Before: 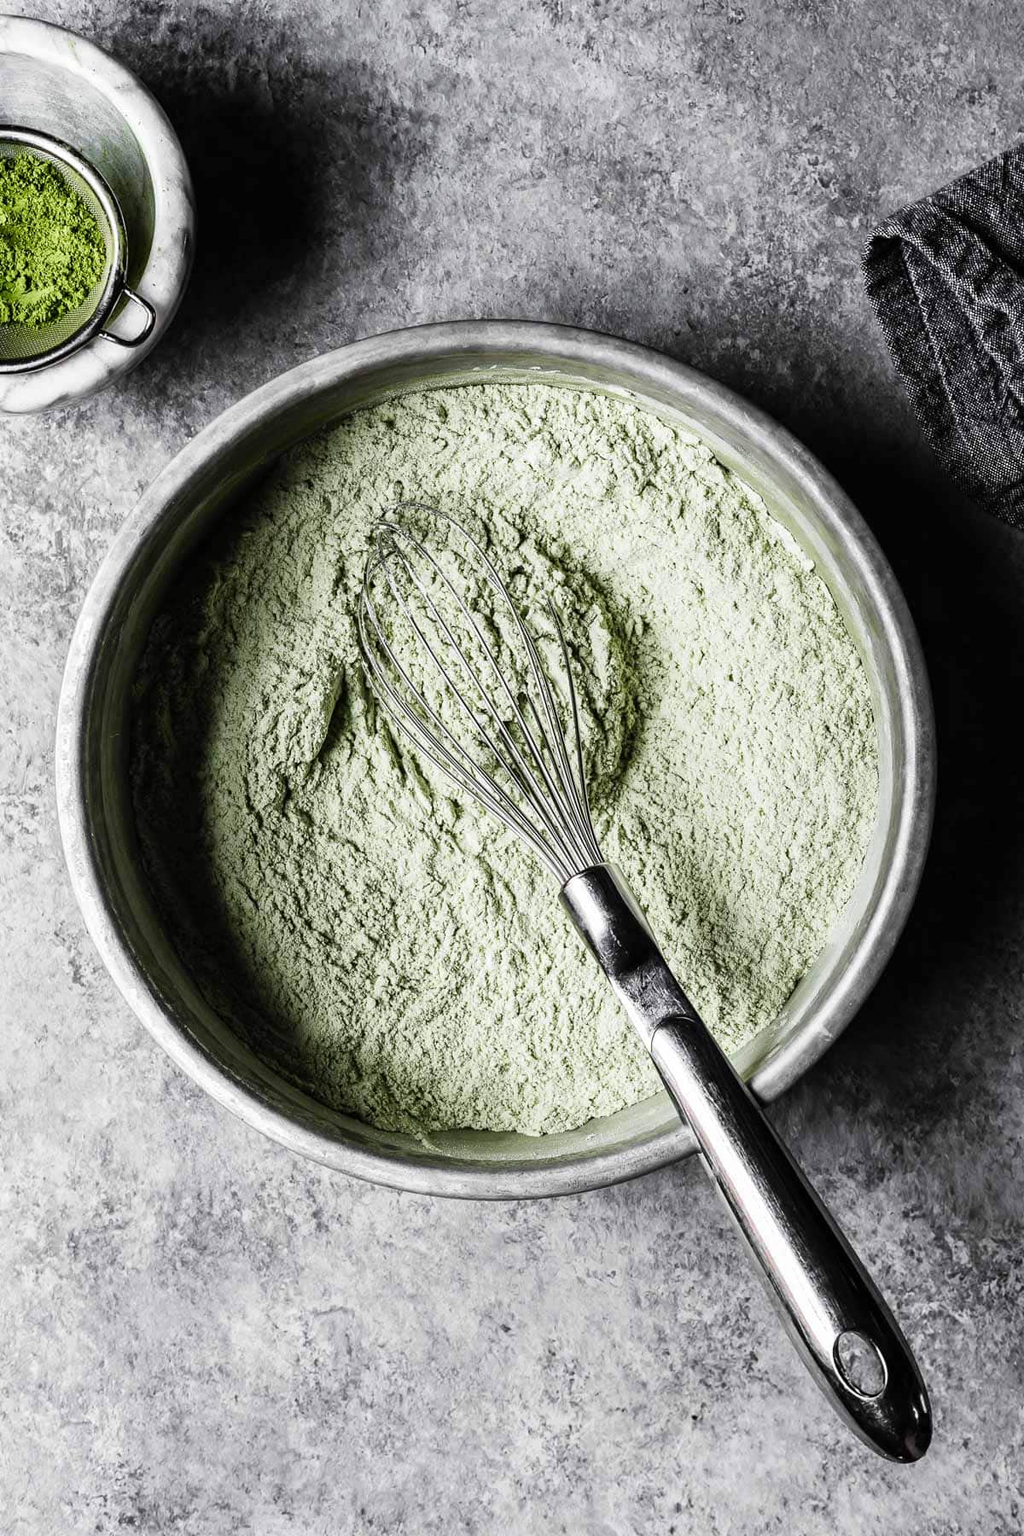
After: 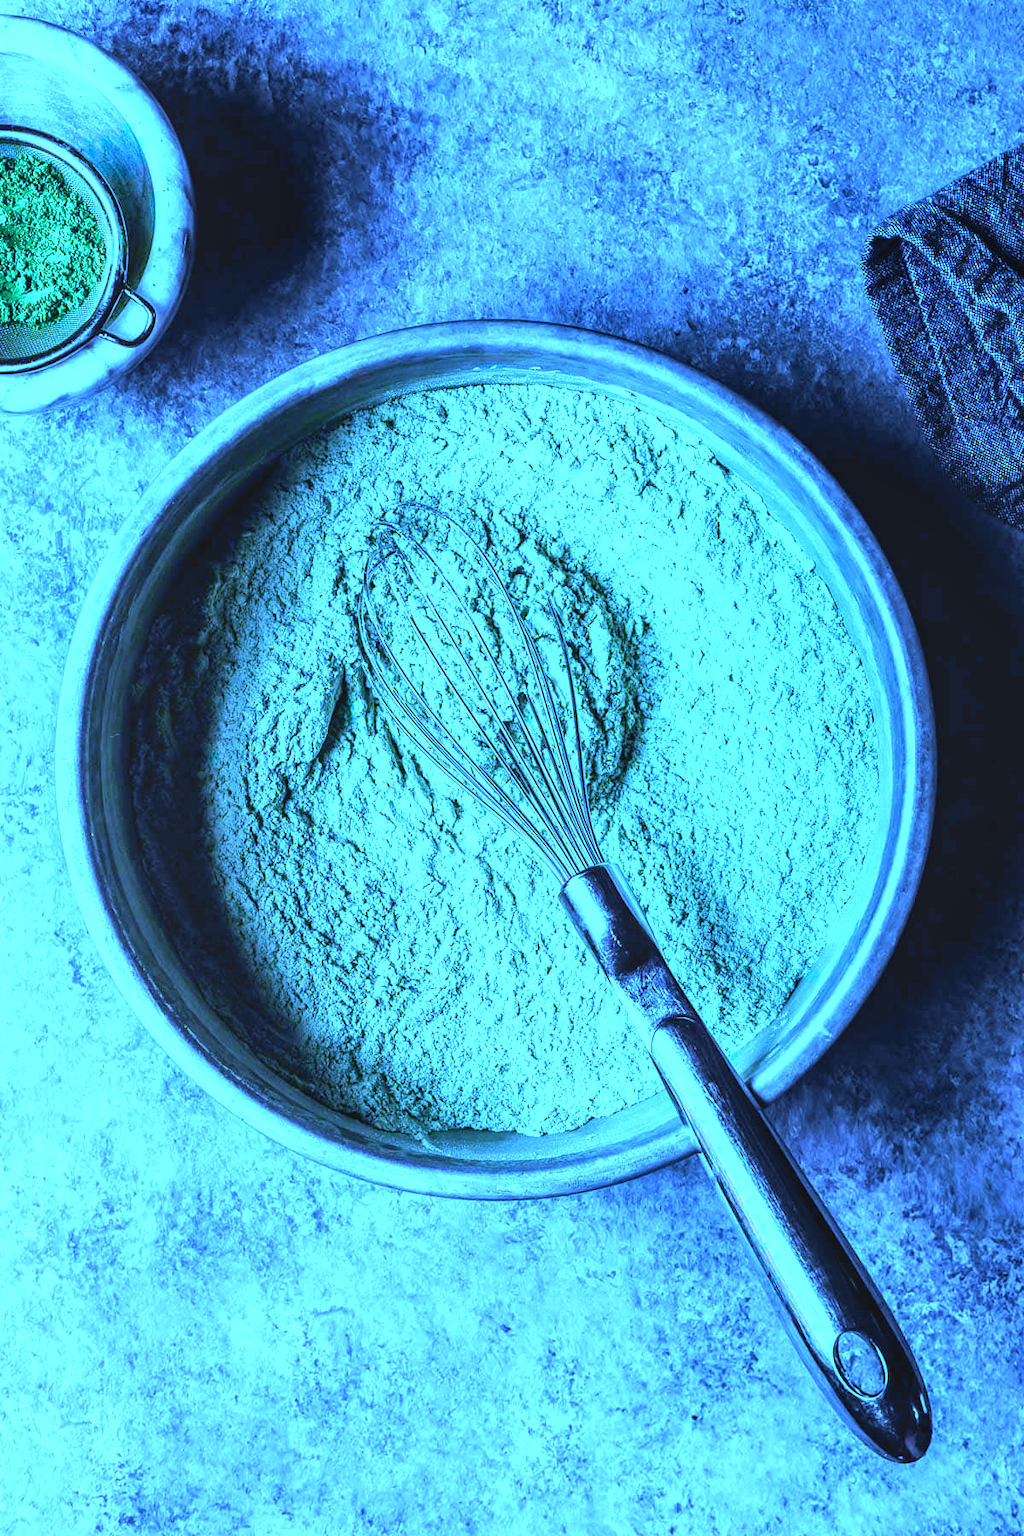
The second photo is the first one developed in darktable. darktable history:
color calibration: illuminant as shot in camera, x 0.484, y 0.431, temperature 2437.44 K
local contrast: detail 109%
exposure: exposure 0.699 EV, compensate highlight preservation false
